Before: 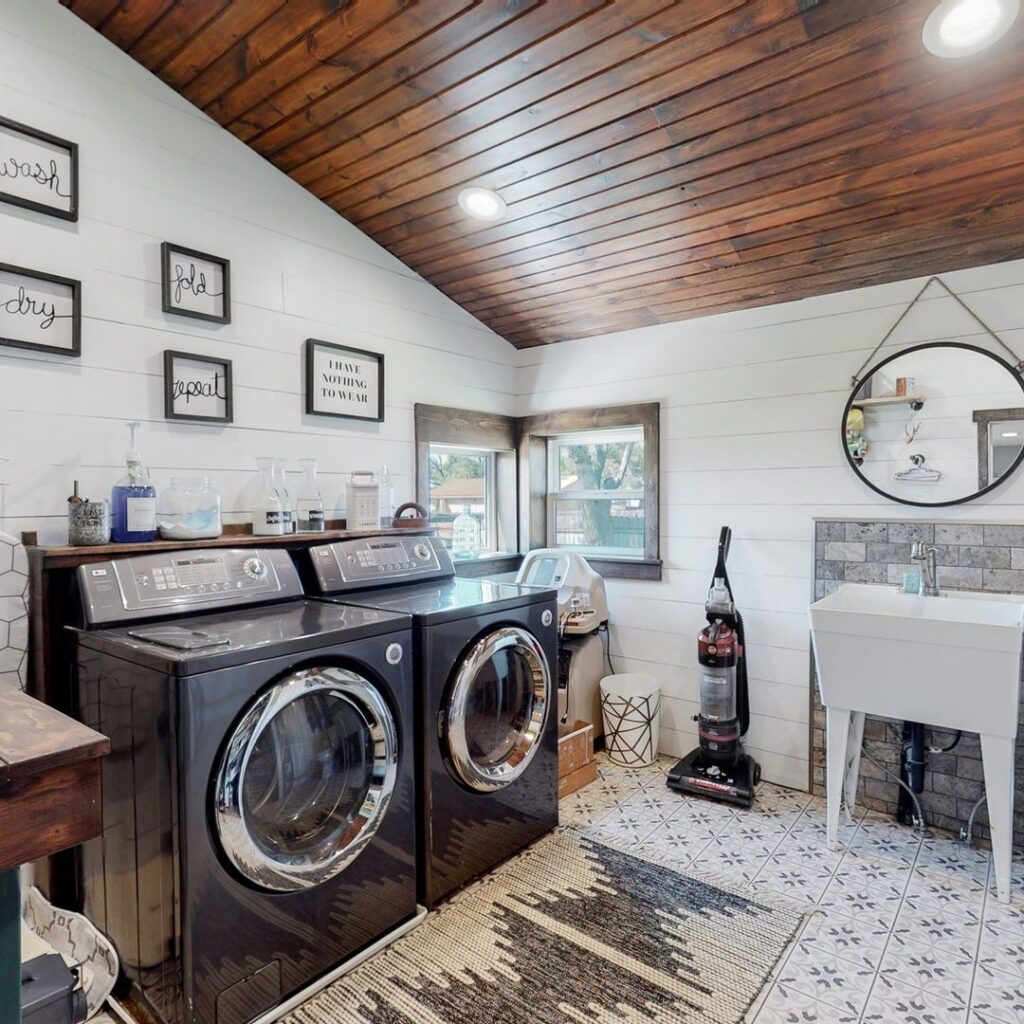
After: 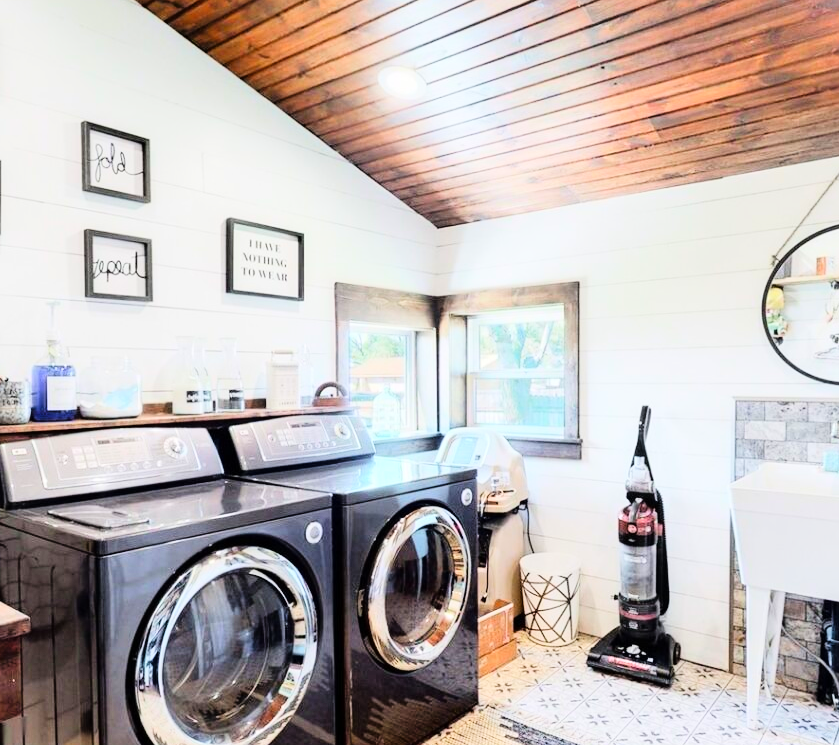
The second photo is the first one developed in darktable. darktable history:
crop: left 7.856%, top 11.836%, right 10.12%, bottom 15.387%
tone curve: curves: ch0 [(0, 0) (0.084, 0.074) (0.2, 0.297) (0.363, 0.591) (0.495, 0.765) (0.68, 0.901) (0.851, 0.967) (1, 1)], color space Lab, linked channels, preserve colors none
